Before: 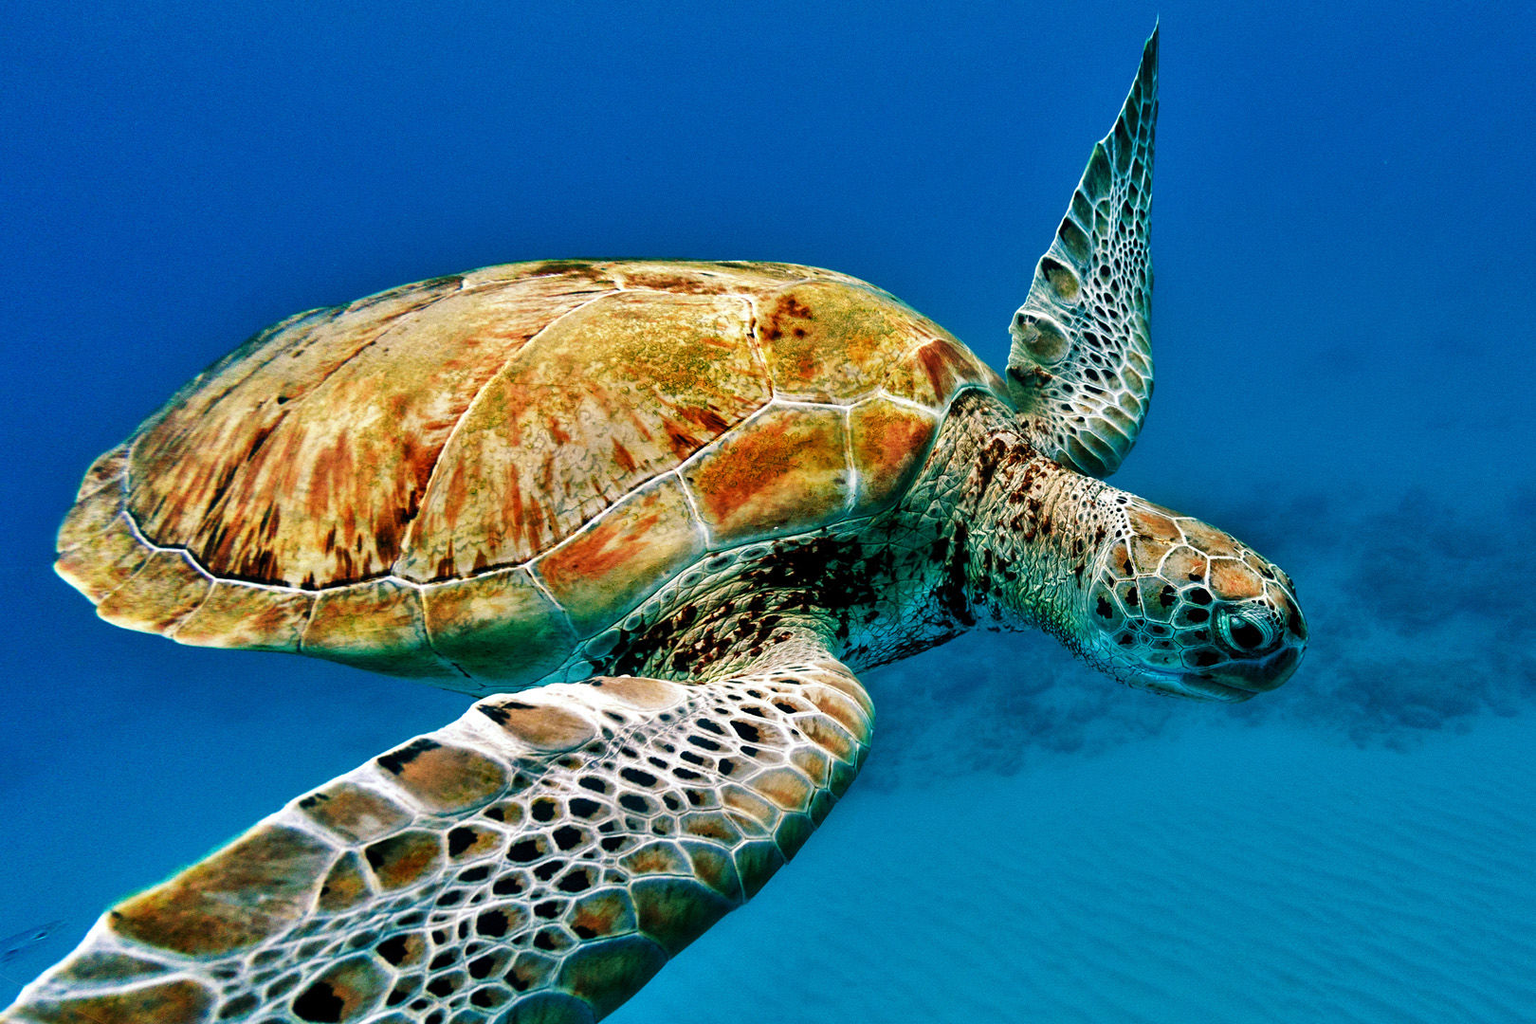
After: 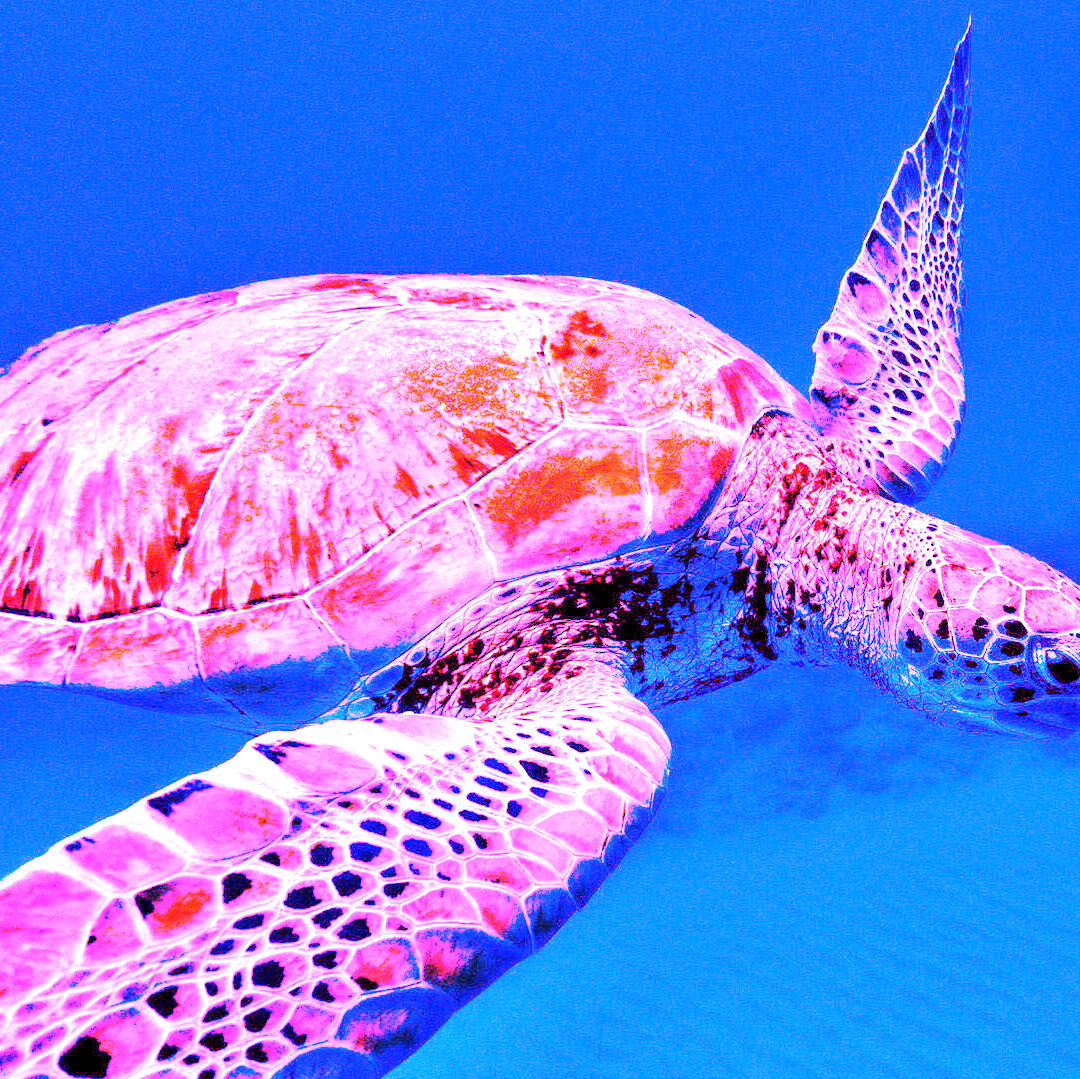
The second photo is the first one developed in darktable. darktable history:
crop and rotate: left 15.546%, right 17.787%
exposure: black level correction 0, exposure 0.5 EV, compensate highlight preservation false
white balance: red 8, blue 8
